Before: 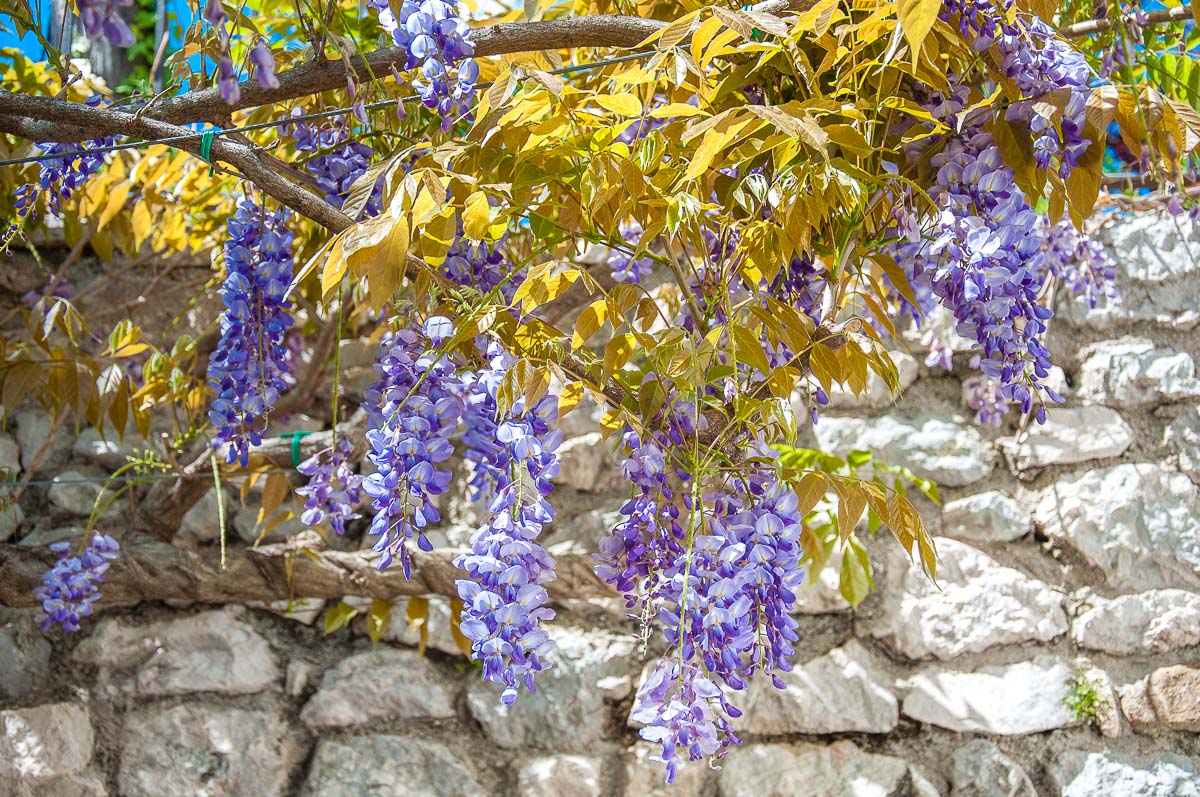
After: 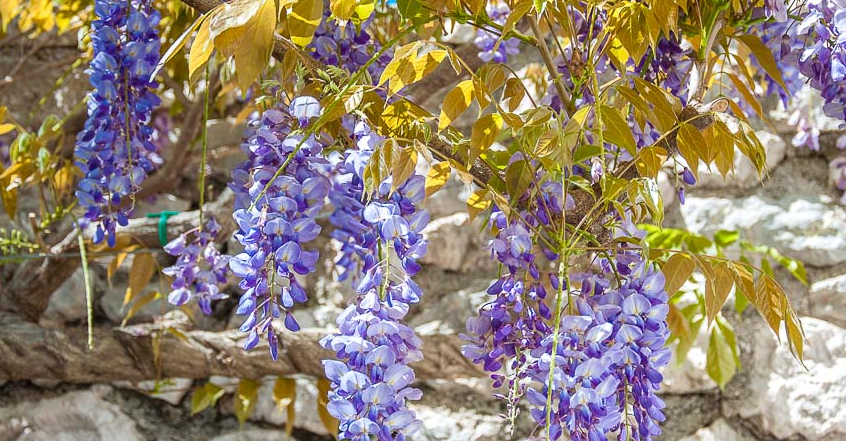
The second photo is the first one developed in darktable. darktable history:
crop: left 11.123%, top 27.61%, right 18.3%, bottom 17.034%
